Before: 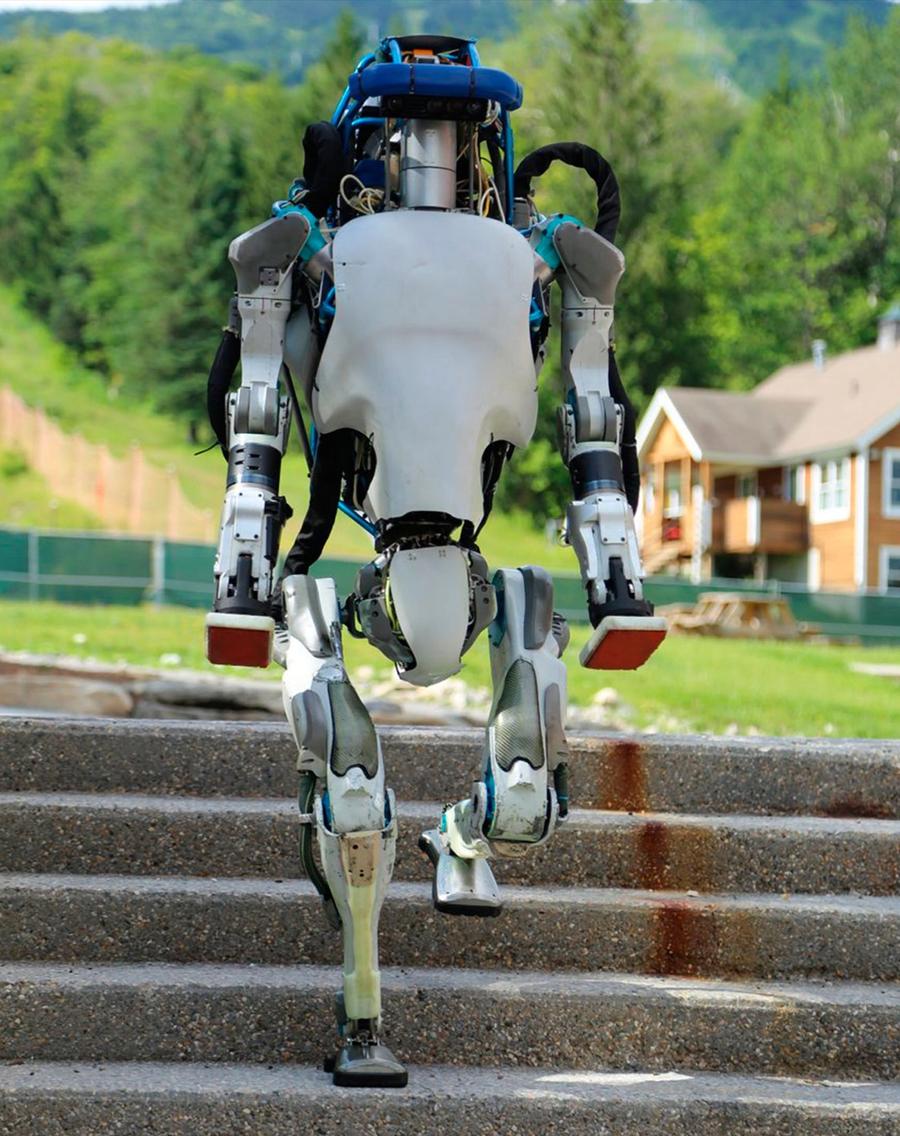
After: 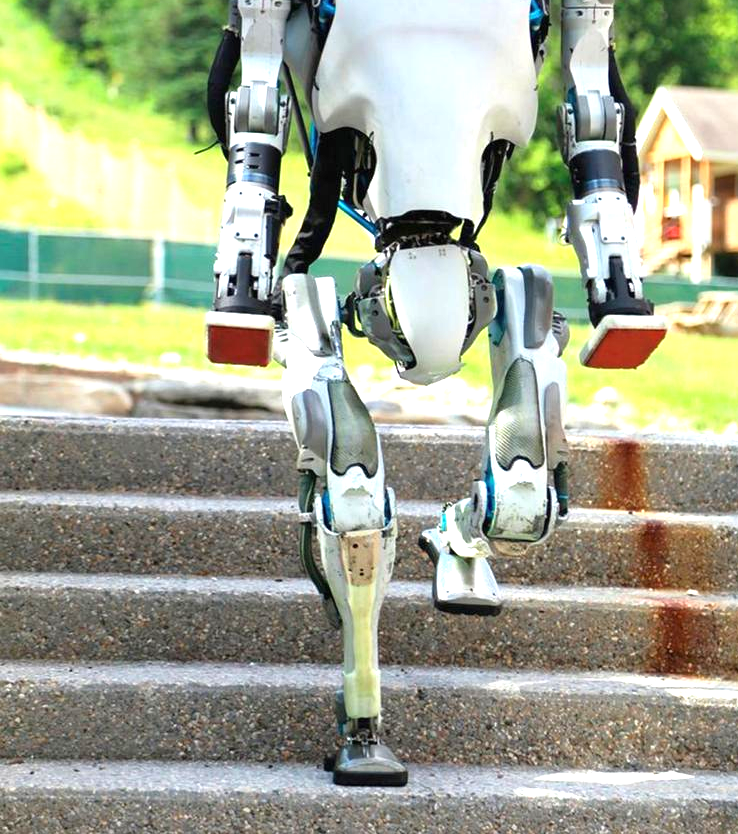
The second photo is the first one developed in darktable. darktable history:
exposure: black level correction 0, exposure 1.1 EV, compensate exposure bias true, compensate highlight preservation false
tone equalizer: -8 EV -1.84 EV, -7 EV -1.16 EV, -6 EV -1.62 EV, smoothing diameter 25%, edges refinement/feathering 10, preserve details guided filter
crop: top 26.531%, right 17.959%
